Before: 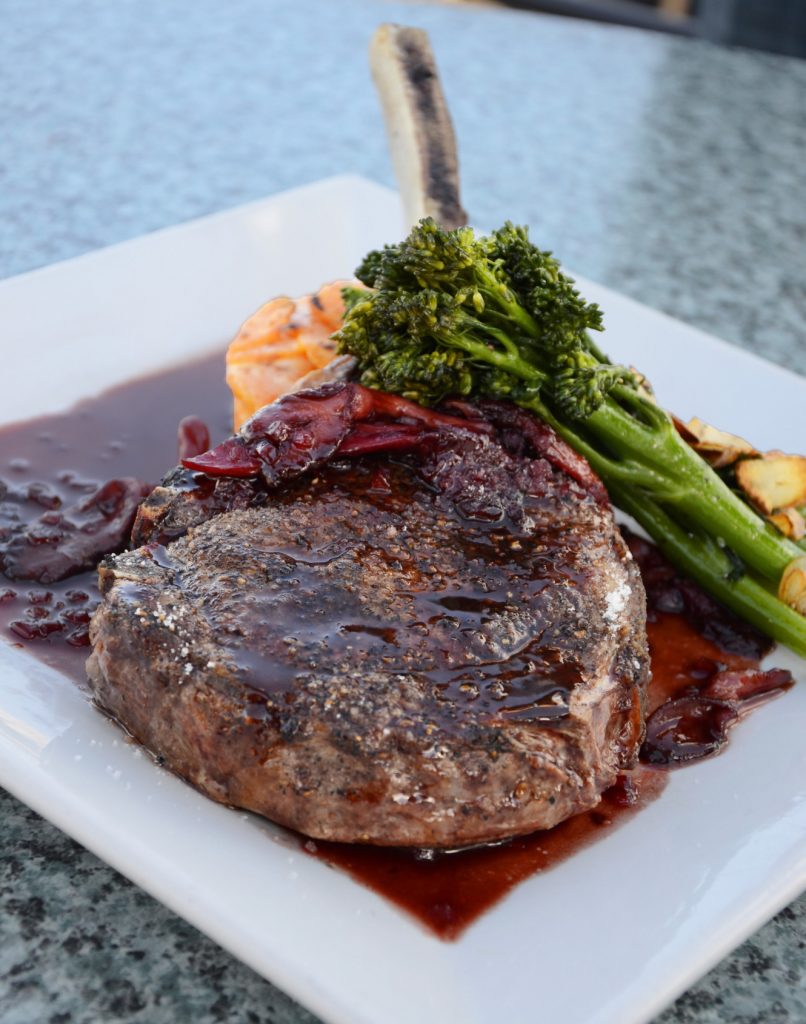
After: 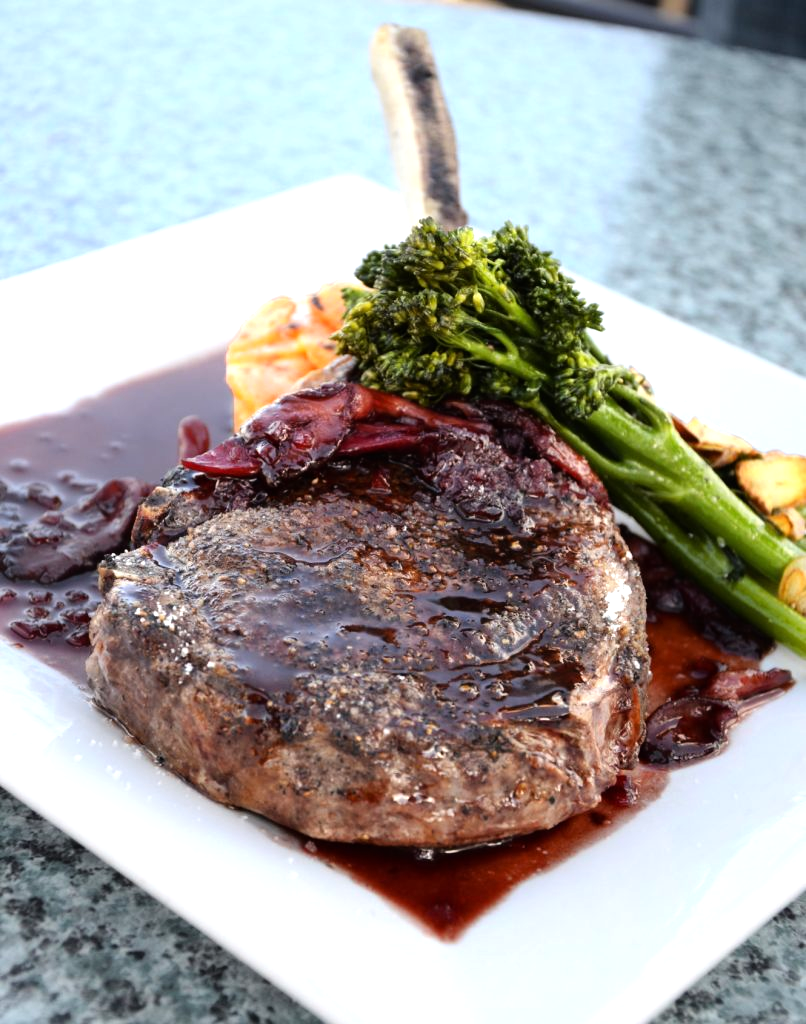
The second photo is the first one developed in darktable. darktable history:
tone equalizer: -8 EV -0.725 EV, -7 EV -0.719 EV, -6 EV -0.604 EV, -5 EV -0.418 EV, -3 EV 0.39 EV, -2 EV 0.6 EV, -1 EV 0.677 EV, +0 EV 0.725 EV
